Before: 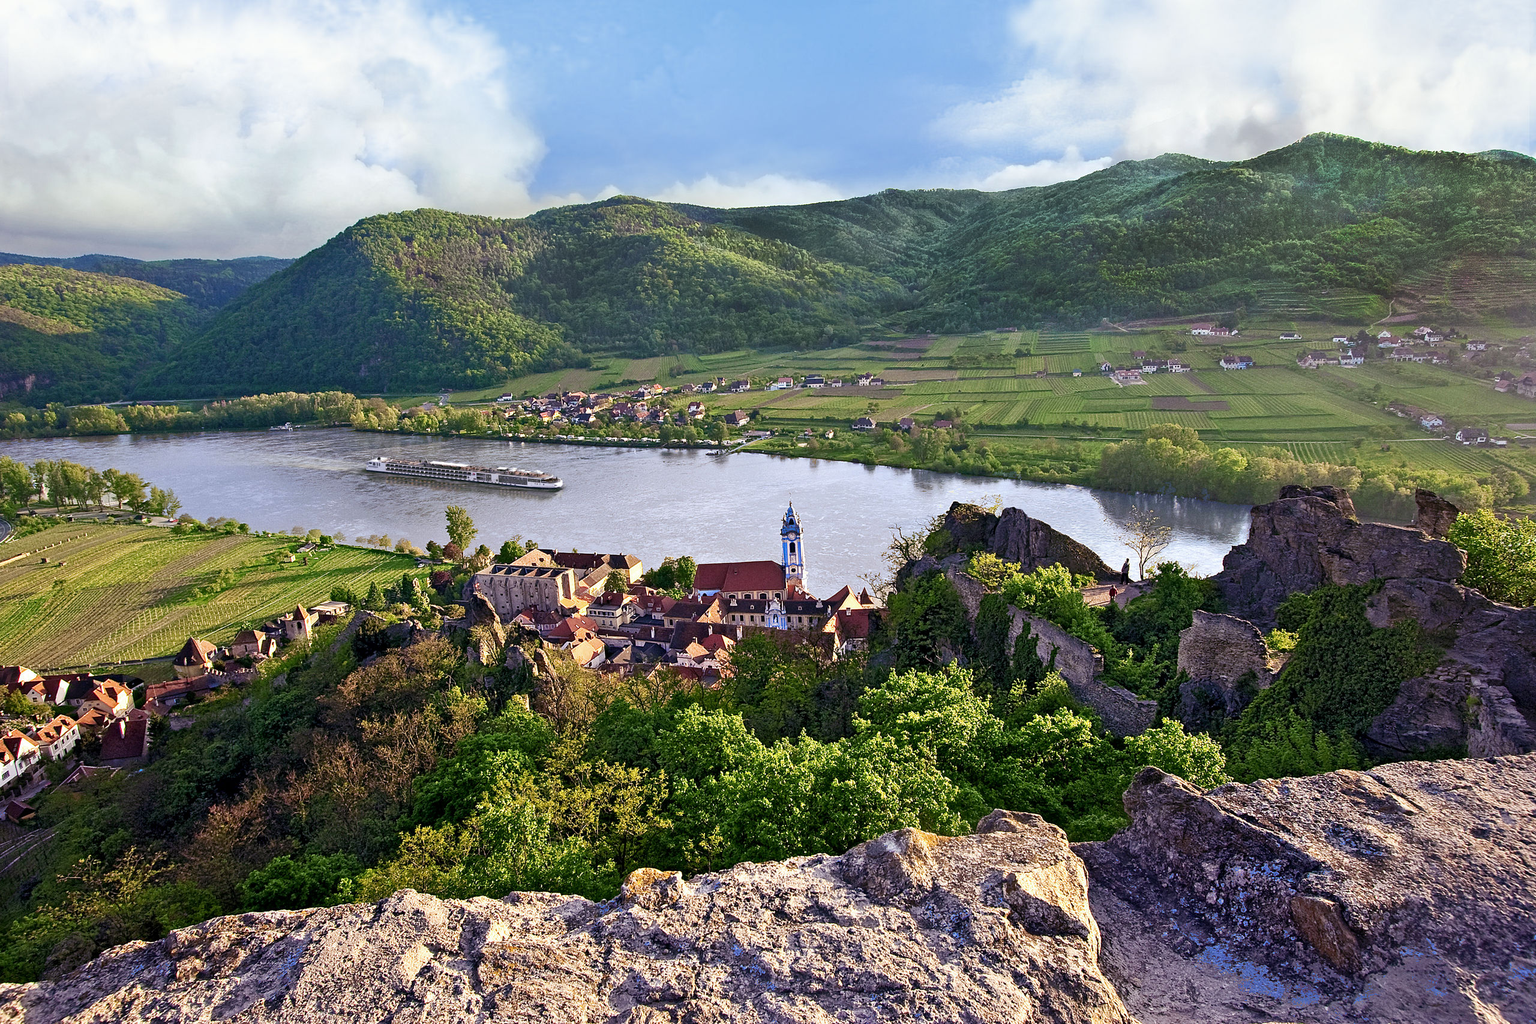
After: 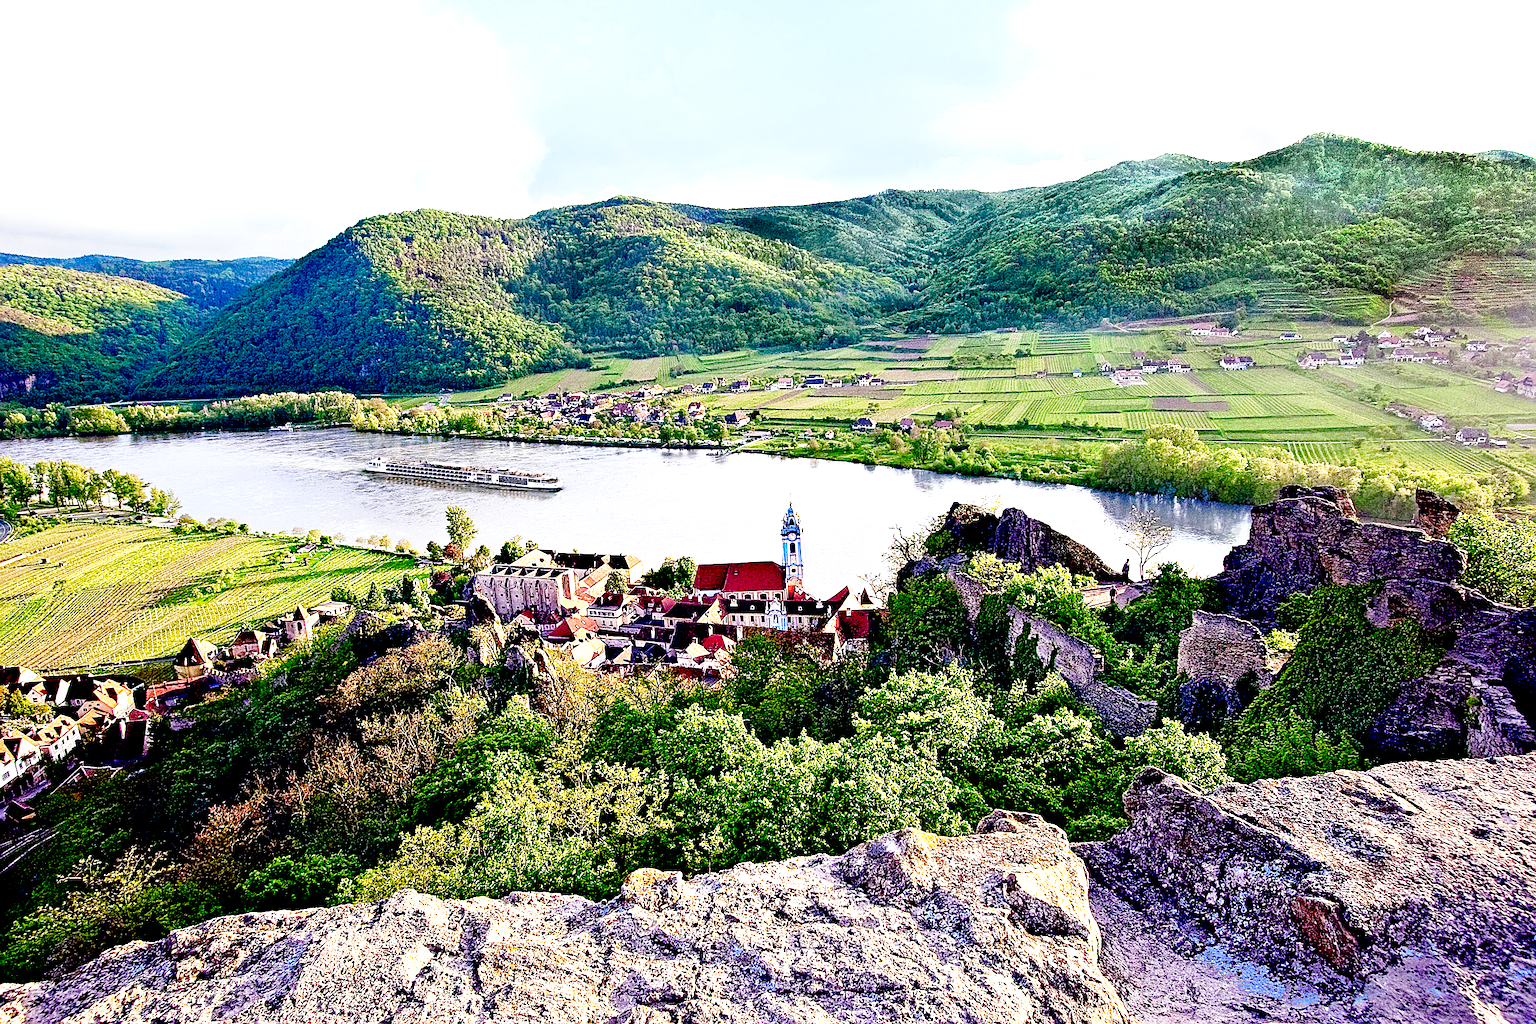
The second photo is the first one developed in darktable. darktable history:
exposure: black level correction 0.035, exposure 0.9 EV, compensate highlight preservation false
sharpen: on, module defaults
base curve: curves: ch0 [(0, 0) (0.028, 0.03) (0.121, 0.232) (0.46, 0.748) (0.859, 0.968) (1, 1)], preserve colors none
